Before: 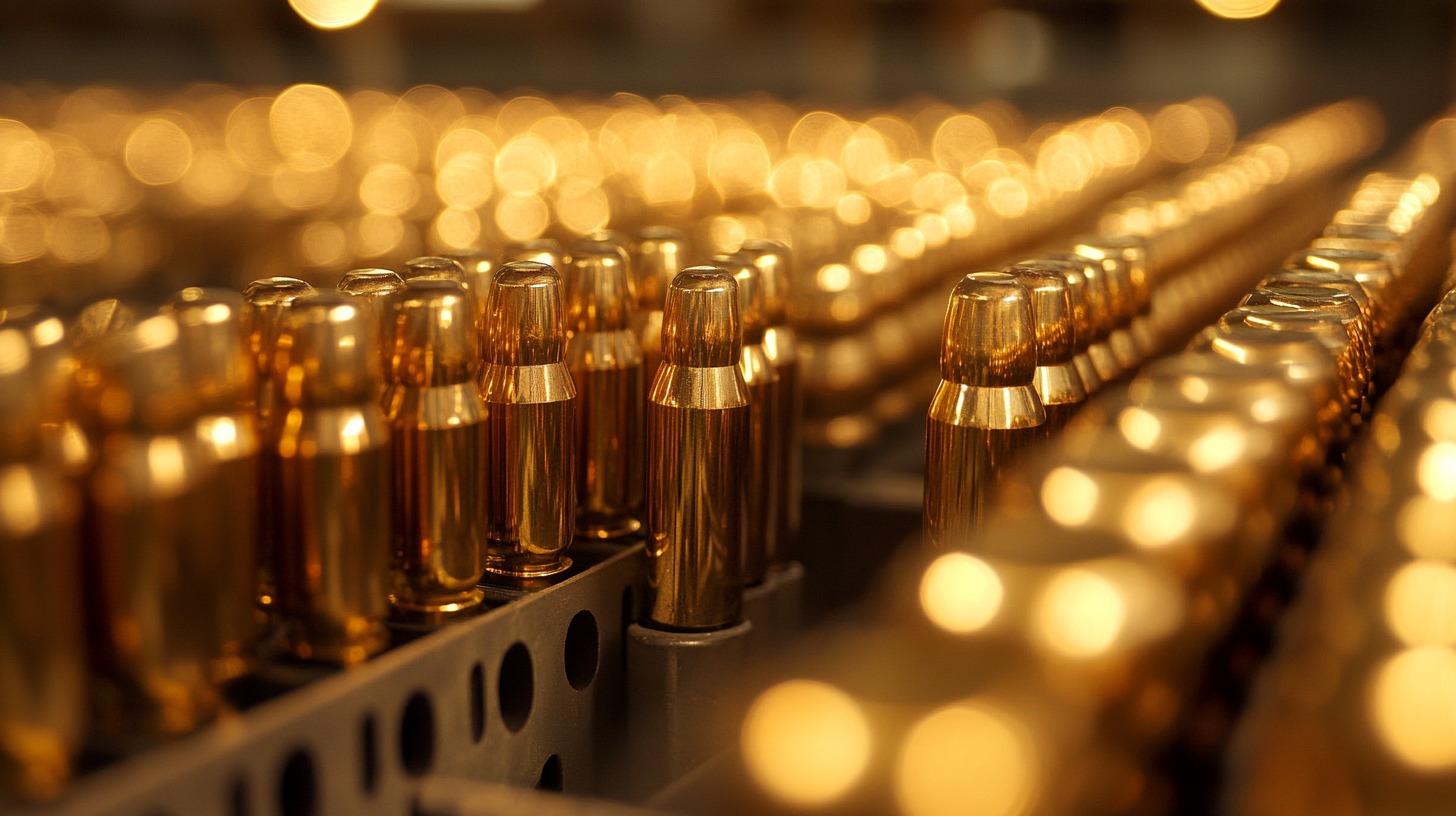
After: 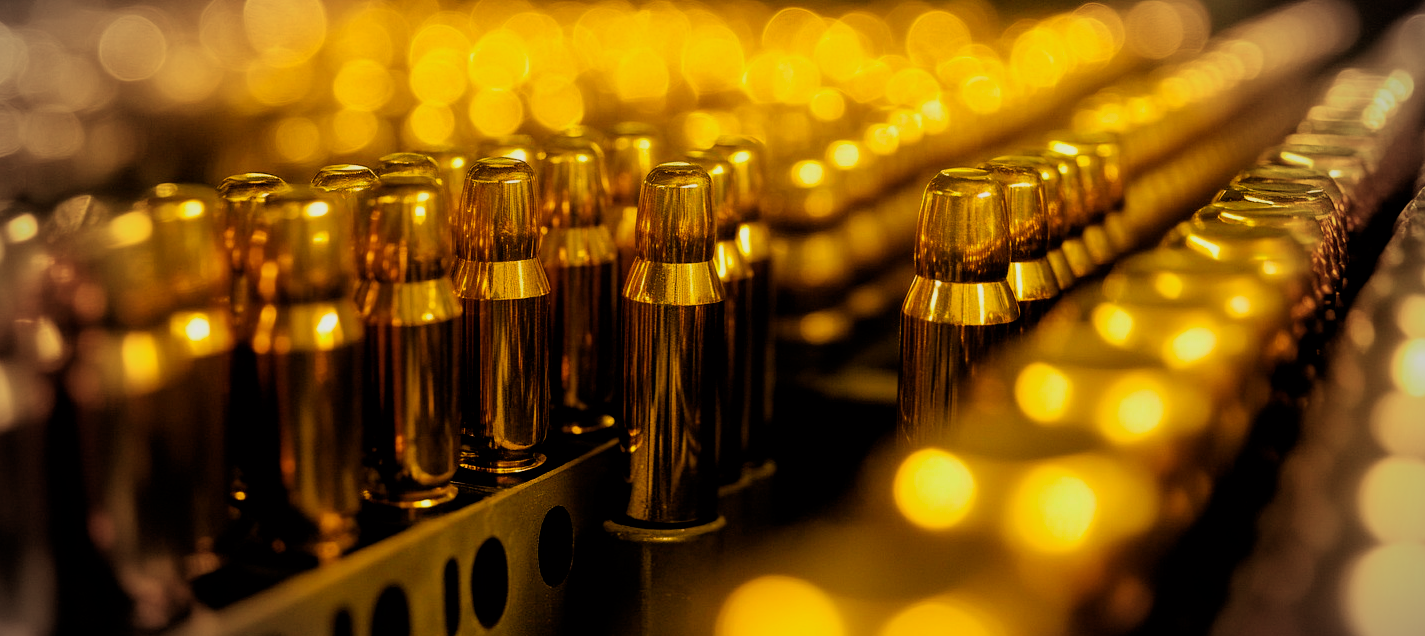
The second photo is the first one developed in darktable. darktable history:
vignetting: fall-off start 79.43%, saturation -0.649, width/height ratio 1.327, unbound false
crop and rotate: left 1.814%, top 12.818%, right 0.25%, bottom 9.225%
color balance rgb: linear chroma grading › global chroma 23.15%, perceptual saturation grading › global saturation 28.7%, perceptual saturation grading › mid-tones 12.04%, perceptual saturation grading › shadows 10.19%, global vibrance 22.22%
filmic rgb: black relative exposure -3.86 EV, white relative exposure 3.48 EV, hardness 2.63, contrast 1.103
